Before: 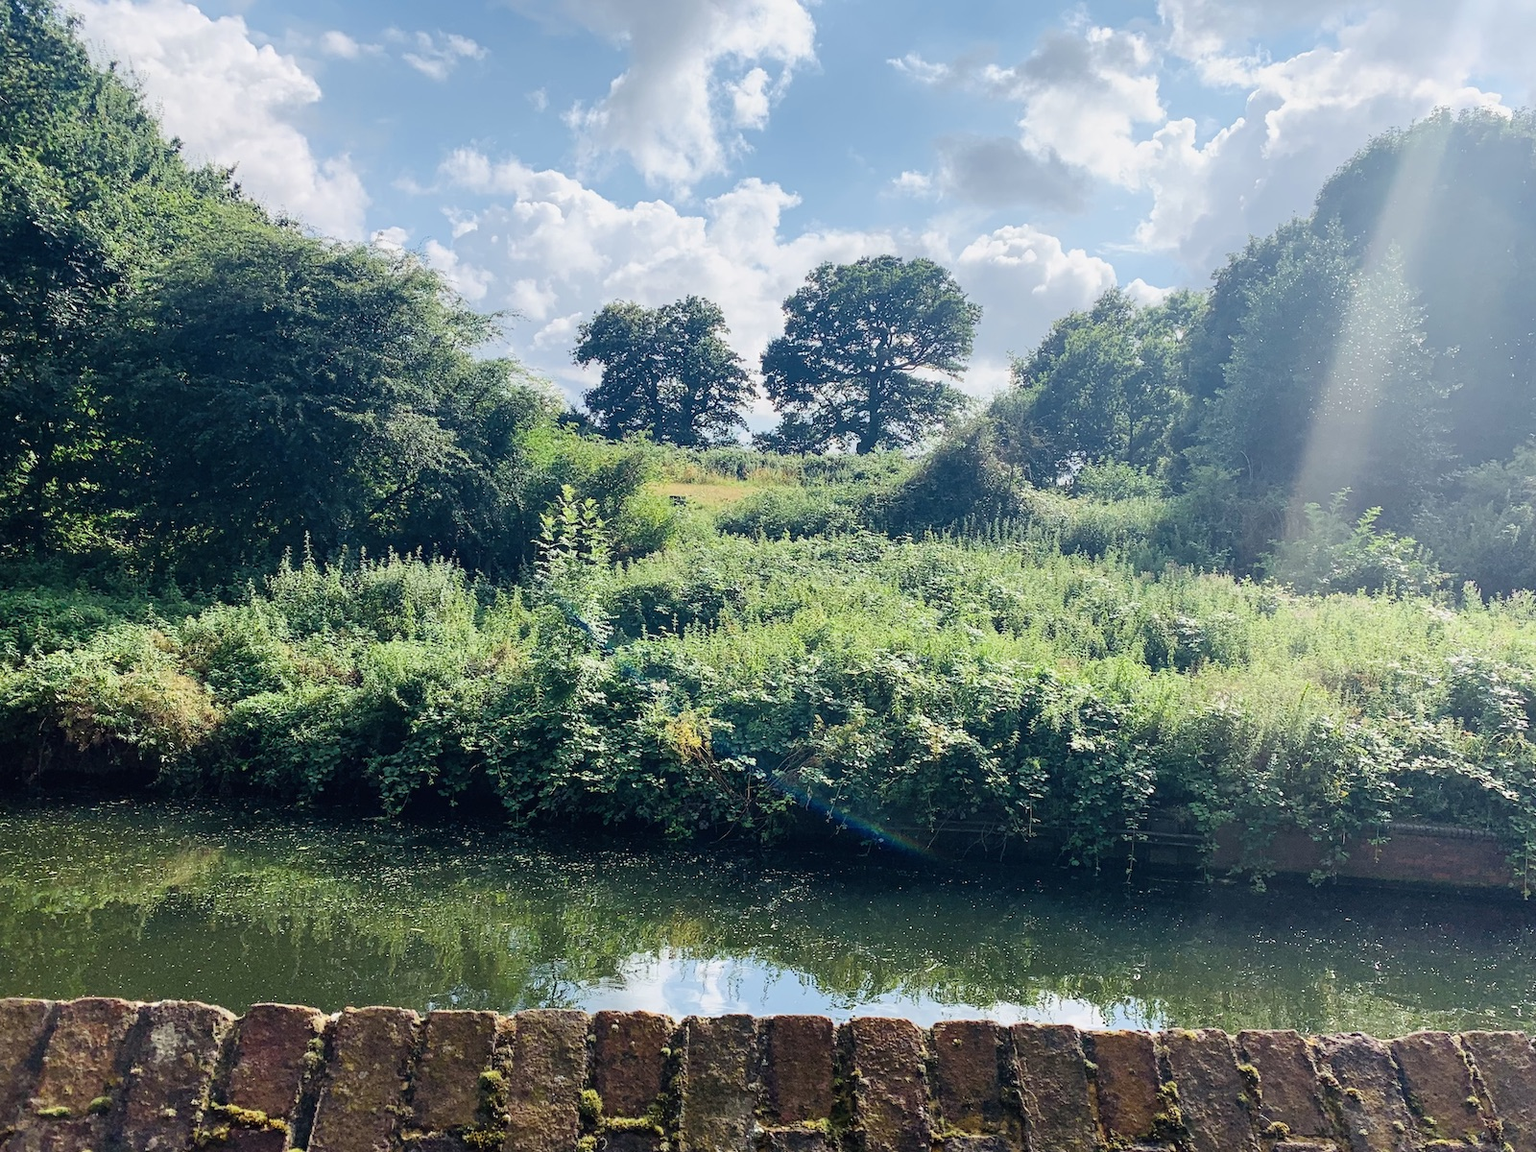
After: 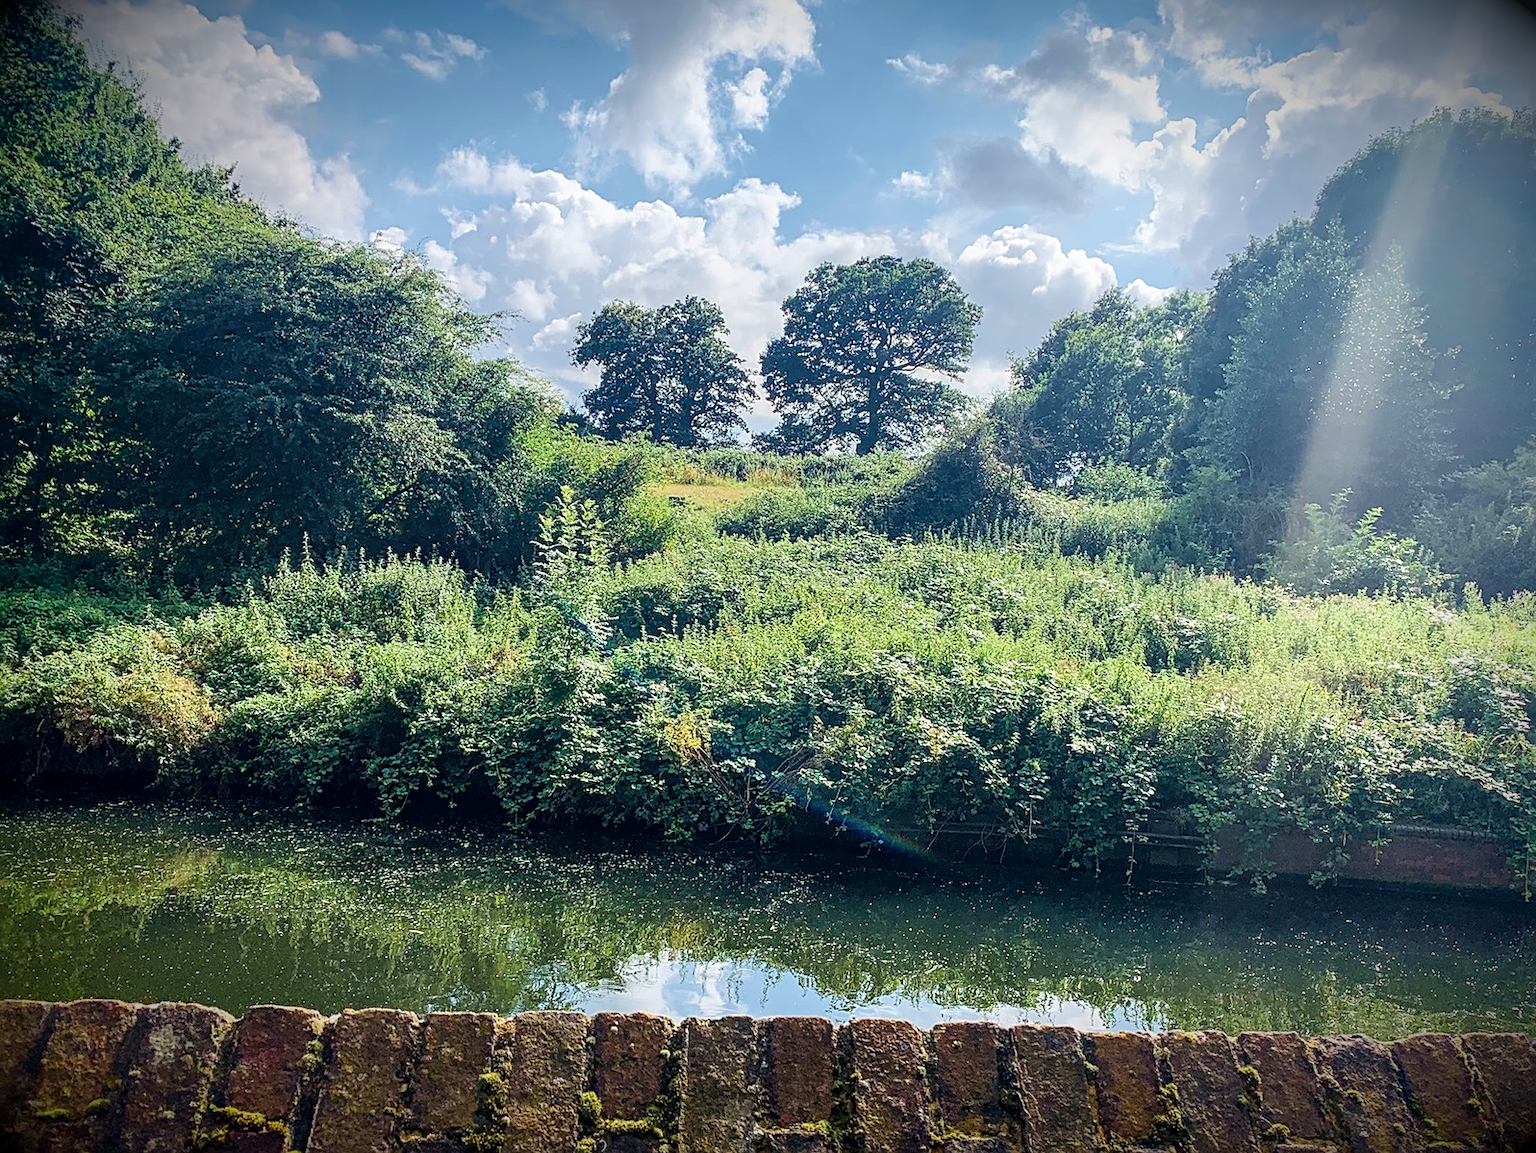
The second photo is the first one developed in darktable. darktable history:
vignetting: fall-off radius 59.7%, brightness -0.996, saturation 0.499, automatic ratio true
local contrast: detail 130%
crop and rotate: left 0.135%, bottom 0.013%
velvia: on, module defaults
sharpen: on, module defaults
